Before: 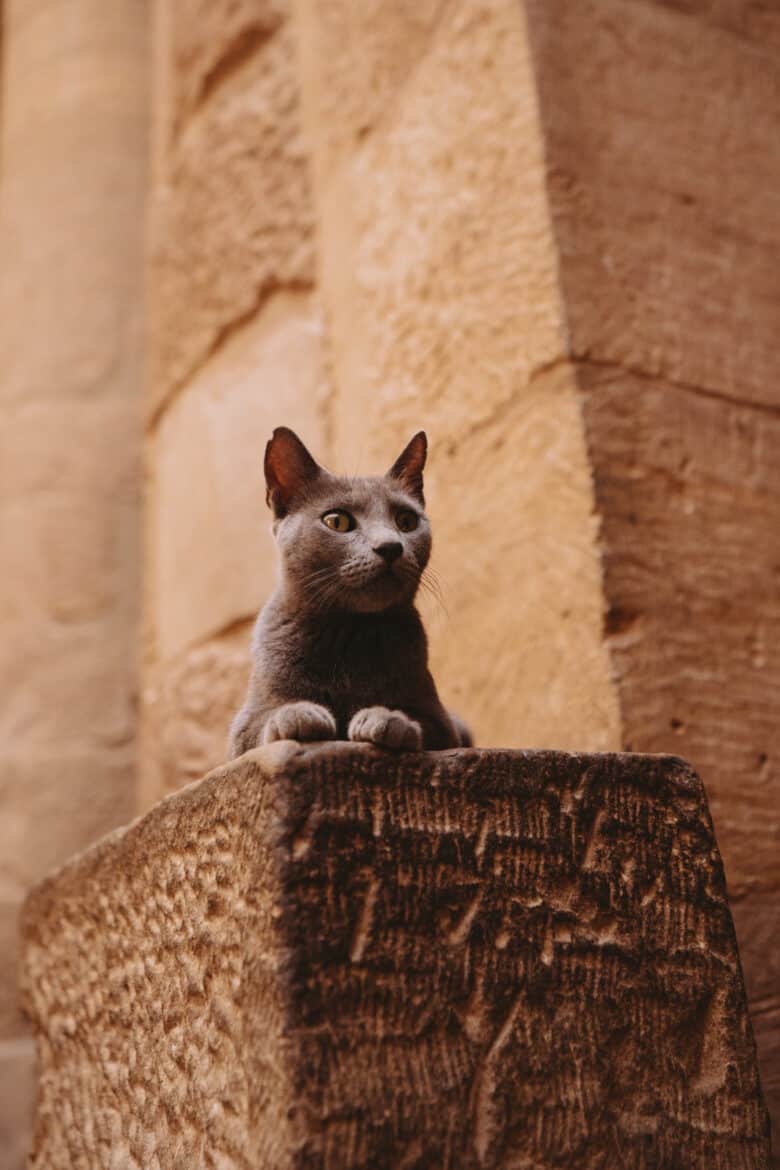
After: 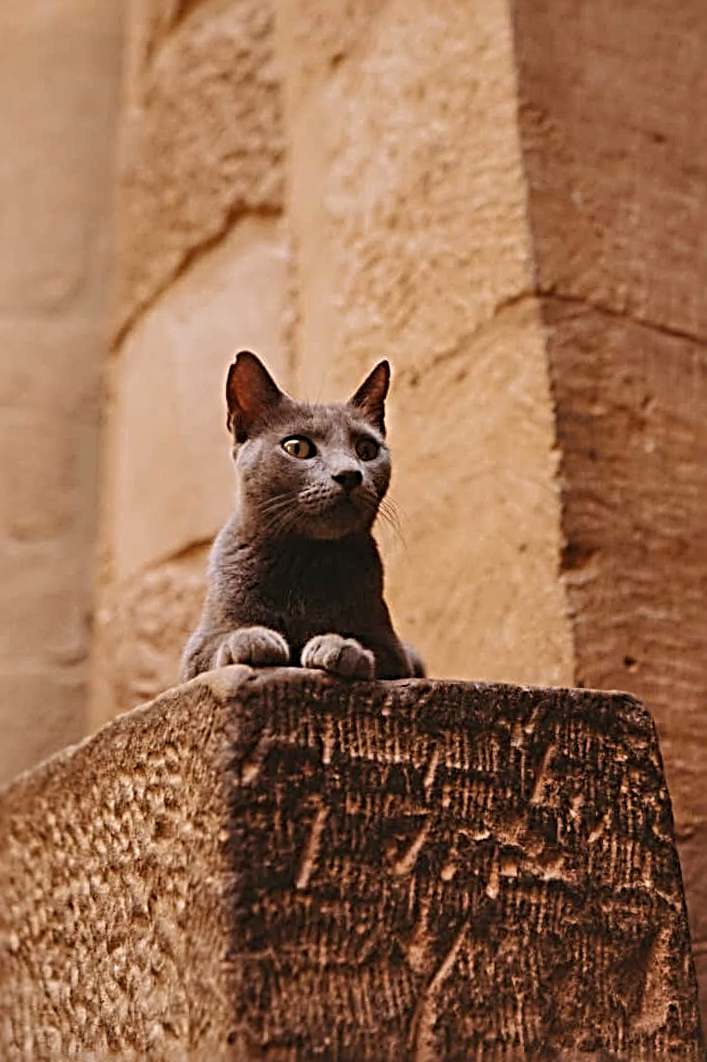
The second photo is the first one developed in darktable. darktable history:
crop and rotate: angle -1.95°, left 3.167%, top 4.019%, right 1.519%, bottom 0.558%
shadows and highlights: soften with gaussian
color balance rgb: perceptual saturation grading › global saturation -1.771%, perceptual saturation grading › highlights -7.868%, perceptual saturation grading › mid-tones 8.589%, perceptual saturation grading › shadows 2.889%, global vibrance 20%
sharpen: radius 3.667, amount 0.94
